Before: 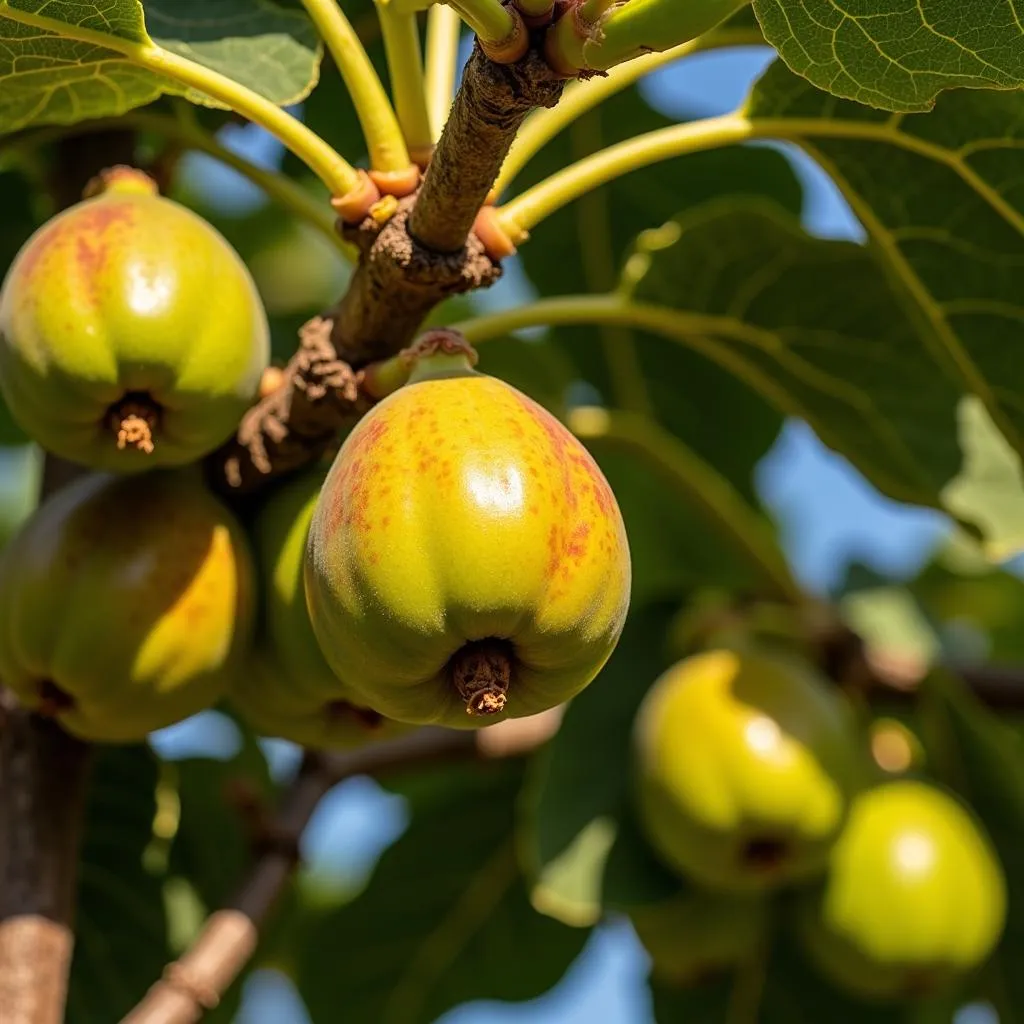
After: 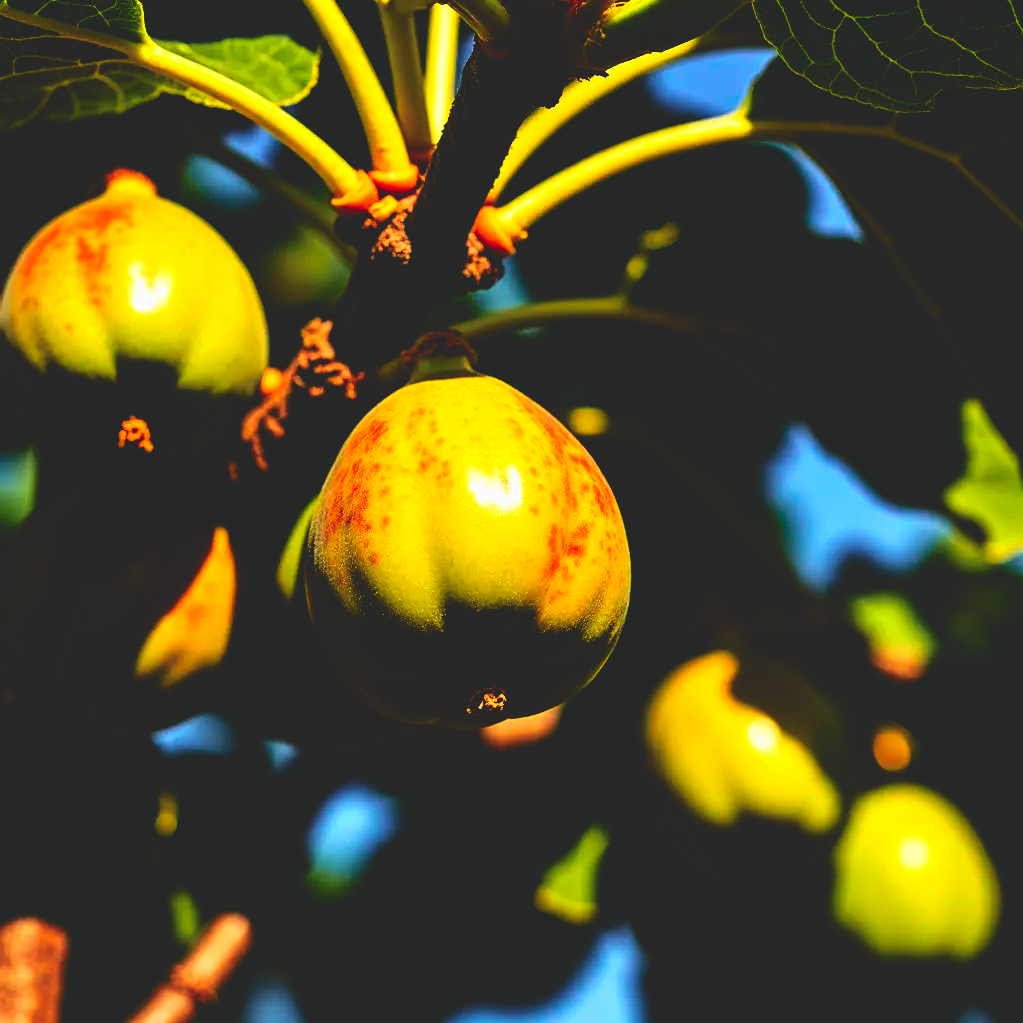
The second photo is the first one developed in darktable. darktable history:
crop: left 0.001%
tone curve: curves: ch0 [(0, 0.023) (0.132, 0.075) (0.251, 0.186) (0.441, 0.476) (0.662, 0.757) (0.849, 0.927) (1, 0.99)]; ch1 [(0, 0) (0.447, 0.411) (0.483, 0.469) (0.498, 0.496) (0.518, 0.514) (0.561, 0.59) (0.606, 0.659) (0.657, 0.725) (0.869, 0.916) (1, 1)]; ch2 [(0, 0) (0.307, 0.315) (0.425, 0.438) (0.483, 0.477) (0.503, 0.503) (0.526, 0.553) (0.552, 0.601) (0.615, 0.669) (0.703, 0.797) (0.985, 0.966)], color space Lab, independent channels, preserve colors none
base curve: curves: ch0 [(0, 0.036) (0.083, 0.04) (0.804, 1)], preserve colors none
